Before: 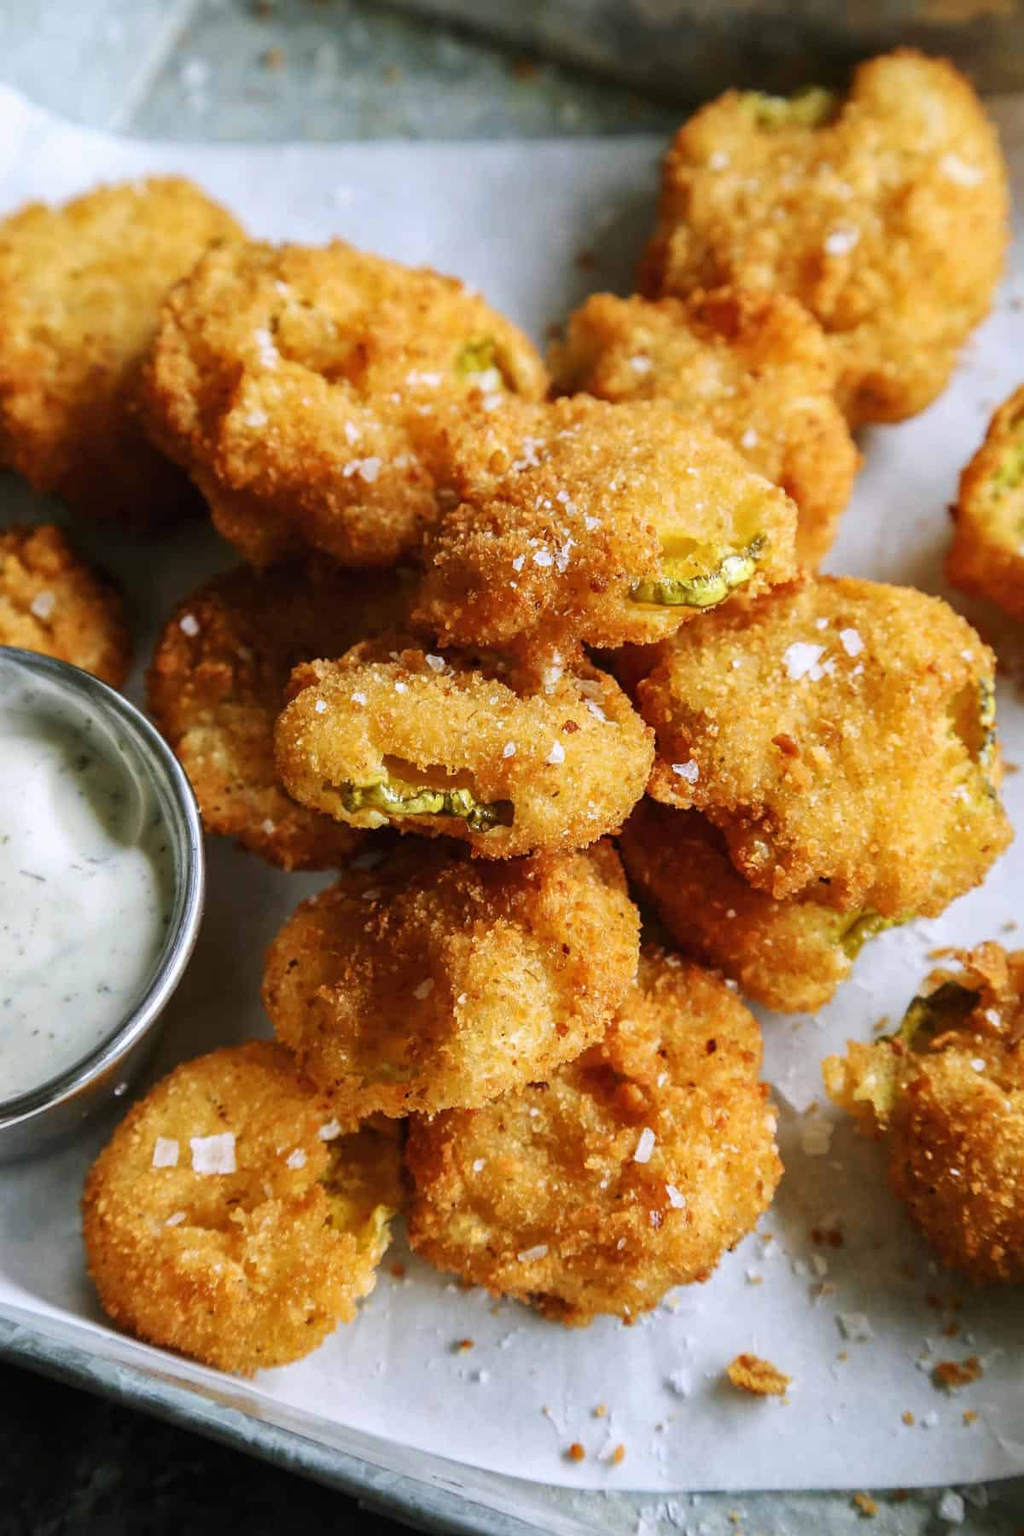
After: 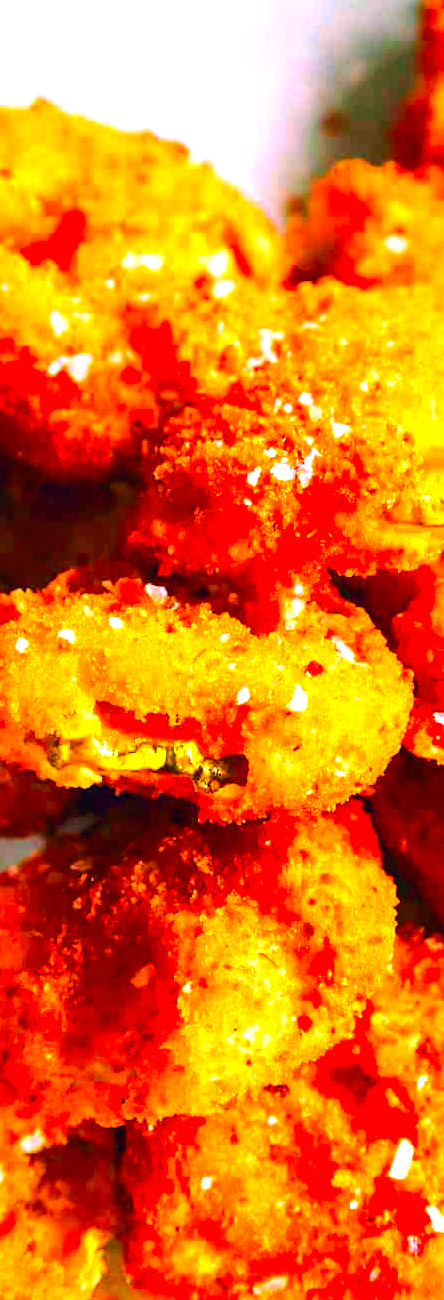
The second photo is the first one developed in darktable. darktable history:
sharpen: radius 1.233, amount 0.303, threshold 0.233
color balance rgb: perceptual saturation grading › global saturation 30.479%, perceptual brilliance grading › global brilliance 18.632%
crop and rotate: left 29.568%, top 10.214%, right 33.372%, bottom 17.519%
tone curve: curves: ch0 [(0, 0) (0.068, 0.031) (0.175, 0.132) (0.337, 0.304) (0.498, 0.511) (0.748, 0.762) (0.993, 0.954)]; ch1 [(0, 0) (0.294, 0.184) (0.359, 0.34) (0.362, 0.35) (0.43, 0.41) (0.469, 0.453) (0.495, 0.489) (0.54, 0.563) (0.612, 0.641) (1, 1)]; ch2 [(0, 0) (0.431, 0.419) (0.495, 0.502) (0.524, 0.534) (0.557, 0.56) (0.634, 0.654) (0.728, 0.722) (1, 1)], color space Lab, independent channels, preserve colors none
color correction: highlights a* 16.46, highlights b* 0.259, shadows a* -15.28, shadows b* -14.3, saturation 1.53
exposure: black level correction 0.001, exposure 0.965 EV, compensate highlight preservation false
